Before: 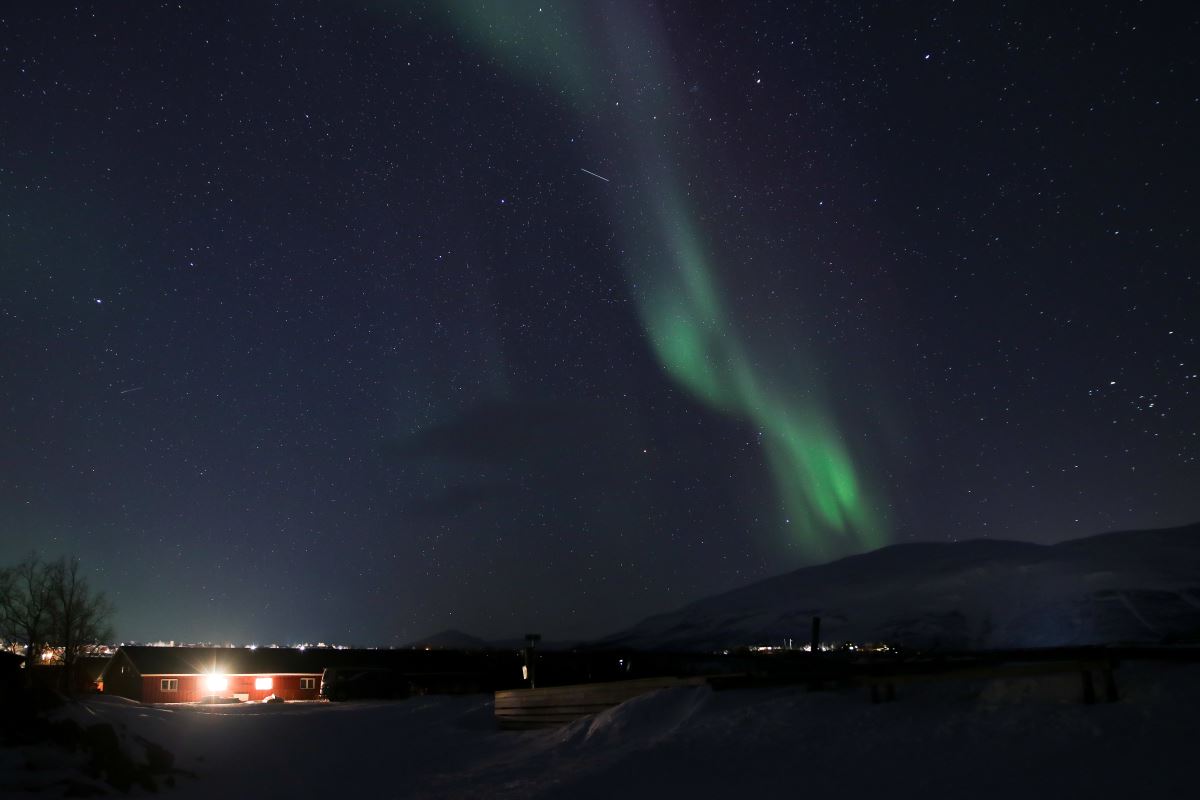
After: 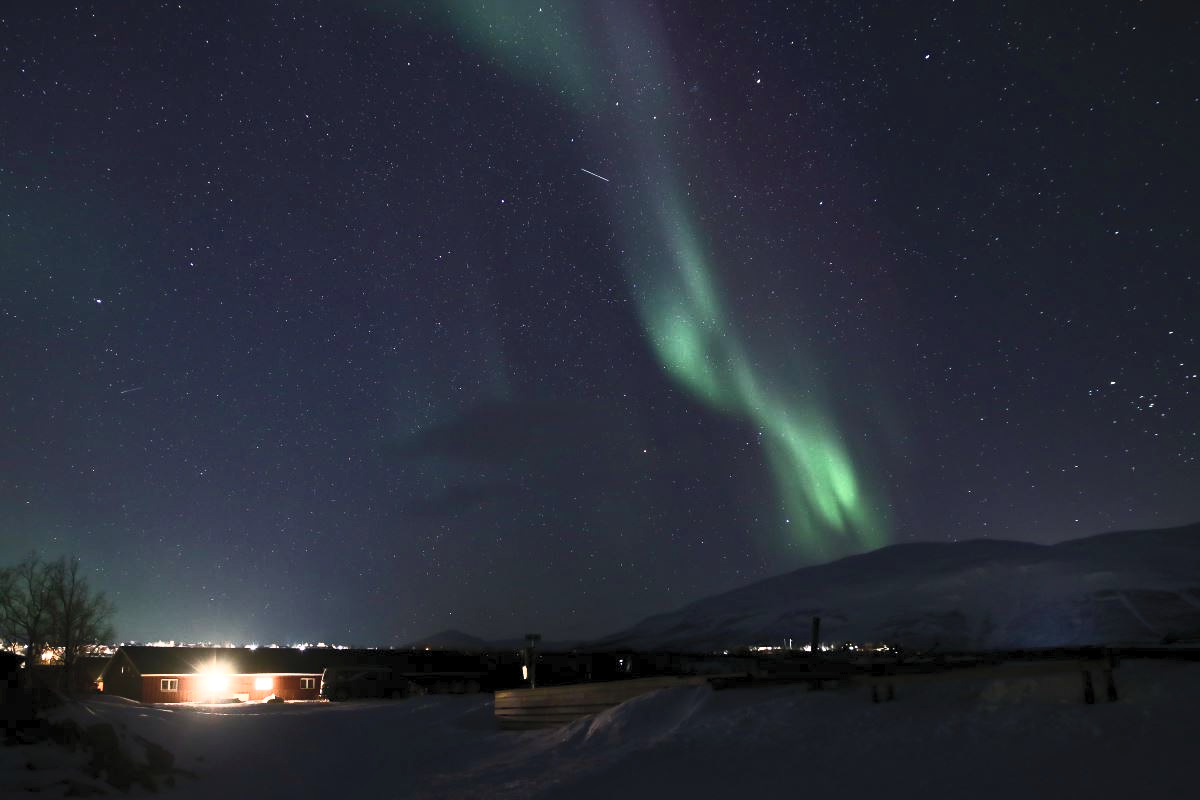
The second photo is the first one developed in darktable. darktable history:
contrast brightness saturation: contrast 0.551, brightness 0.577, saturation -0.328
local contrast: mode bilateral grid, contrast 9, coarseness 25, detail 115%, midtone range 0.2
color balance rgb: perceptual saturation grading › global saturation 20%, perceptual saturation grading › highlights -25.759%, perceptual saturation grading › shadows 25.365%, global vibrance 40.501%
